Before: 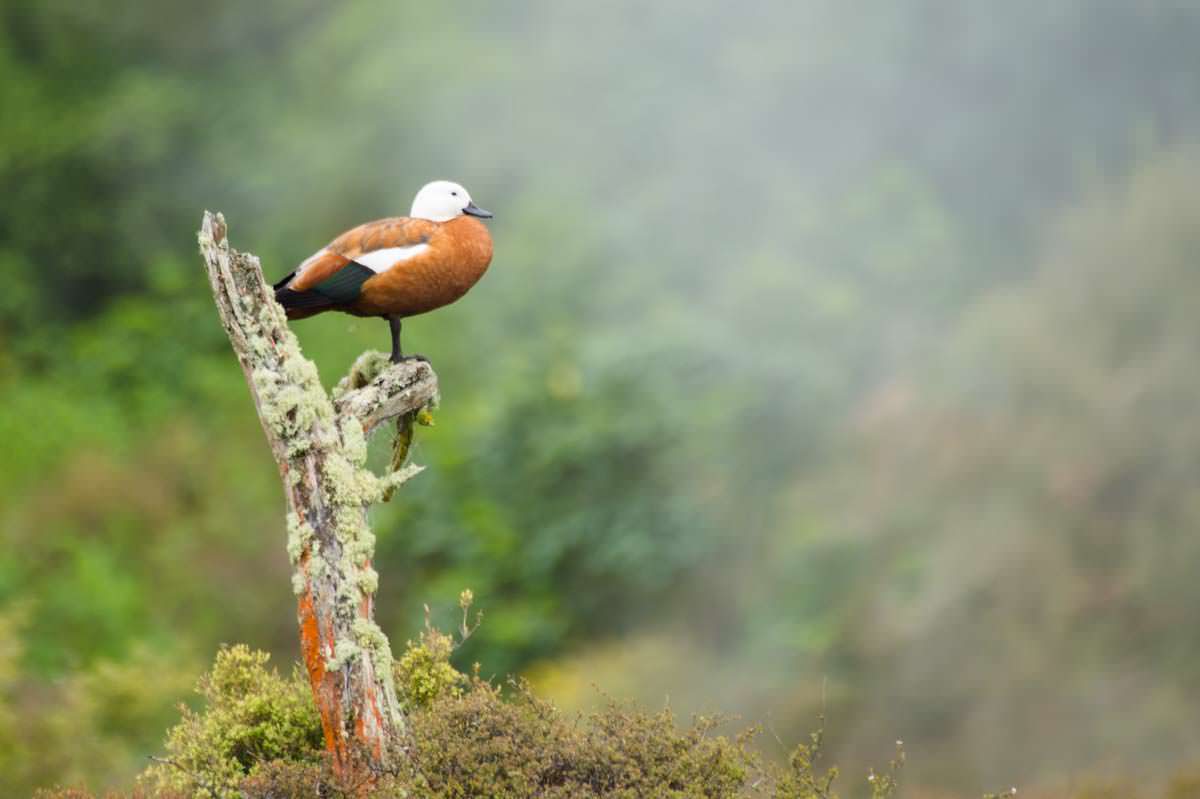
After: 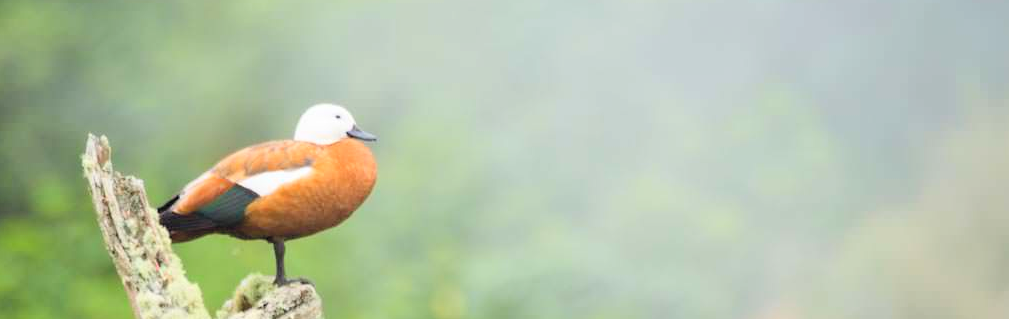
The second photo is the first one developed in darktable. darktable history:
crop and rotate: left 9.714%, top 9.692%, right 6.128%, bottom 50.265%
contrast brightness saturation: contrast 0.102, brightness 0.309, saturation 0.146
